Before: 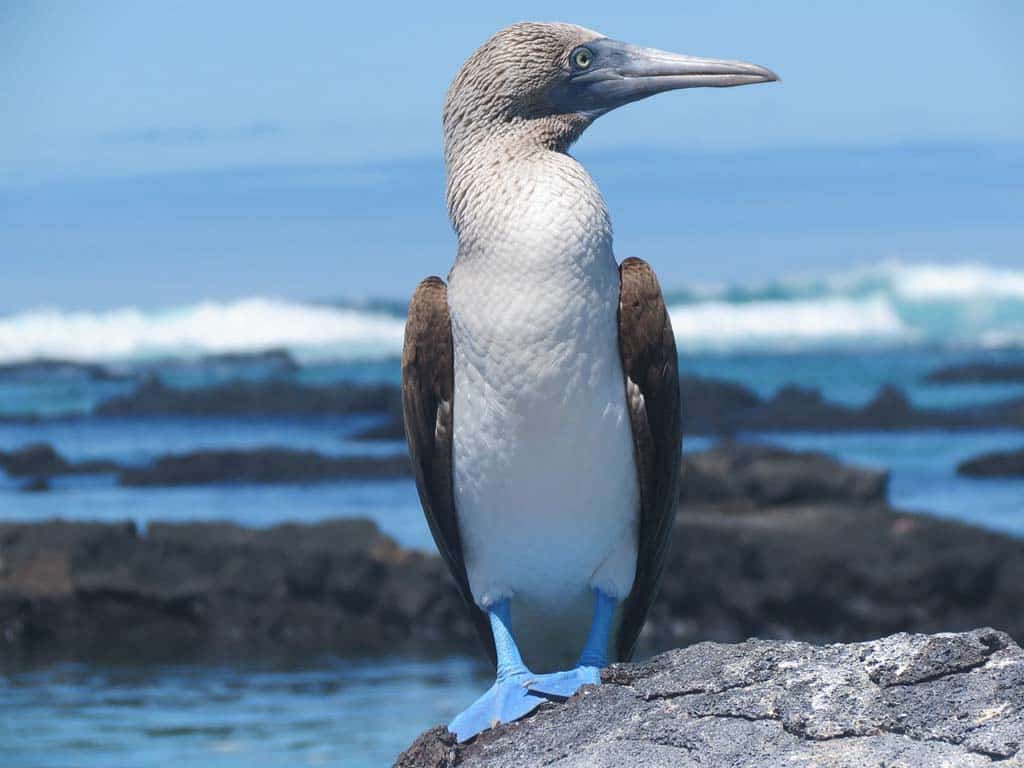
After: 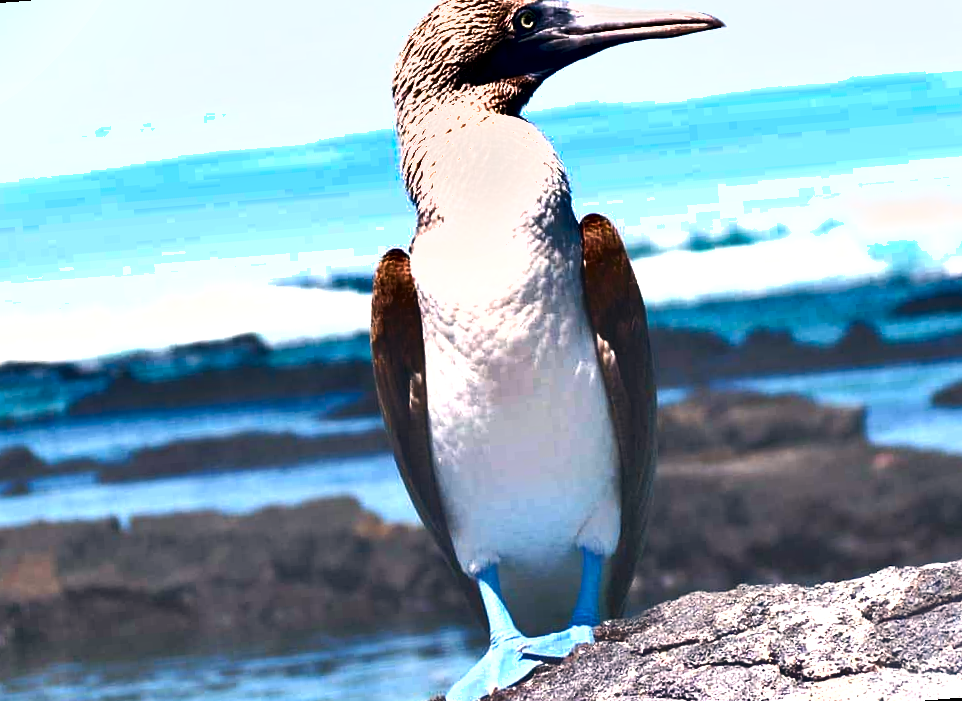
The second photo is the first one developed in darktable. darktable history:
rotate and perspective: rotation -4.57°, crop left 0.054, crop right 0.944, crop top 0.087, crop bottom 0.914
exposure: black level correction 0, exposure 1.5 EV, compensate exposure bias true, compensate highlight preservation false
shadows and highlights: shadows 80.73, white point adjustment -9.07, highlights -61.46, soften with gaussian
white balance: red 1.127, blue 0.943
